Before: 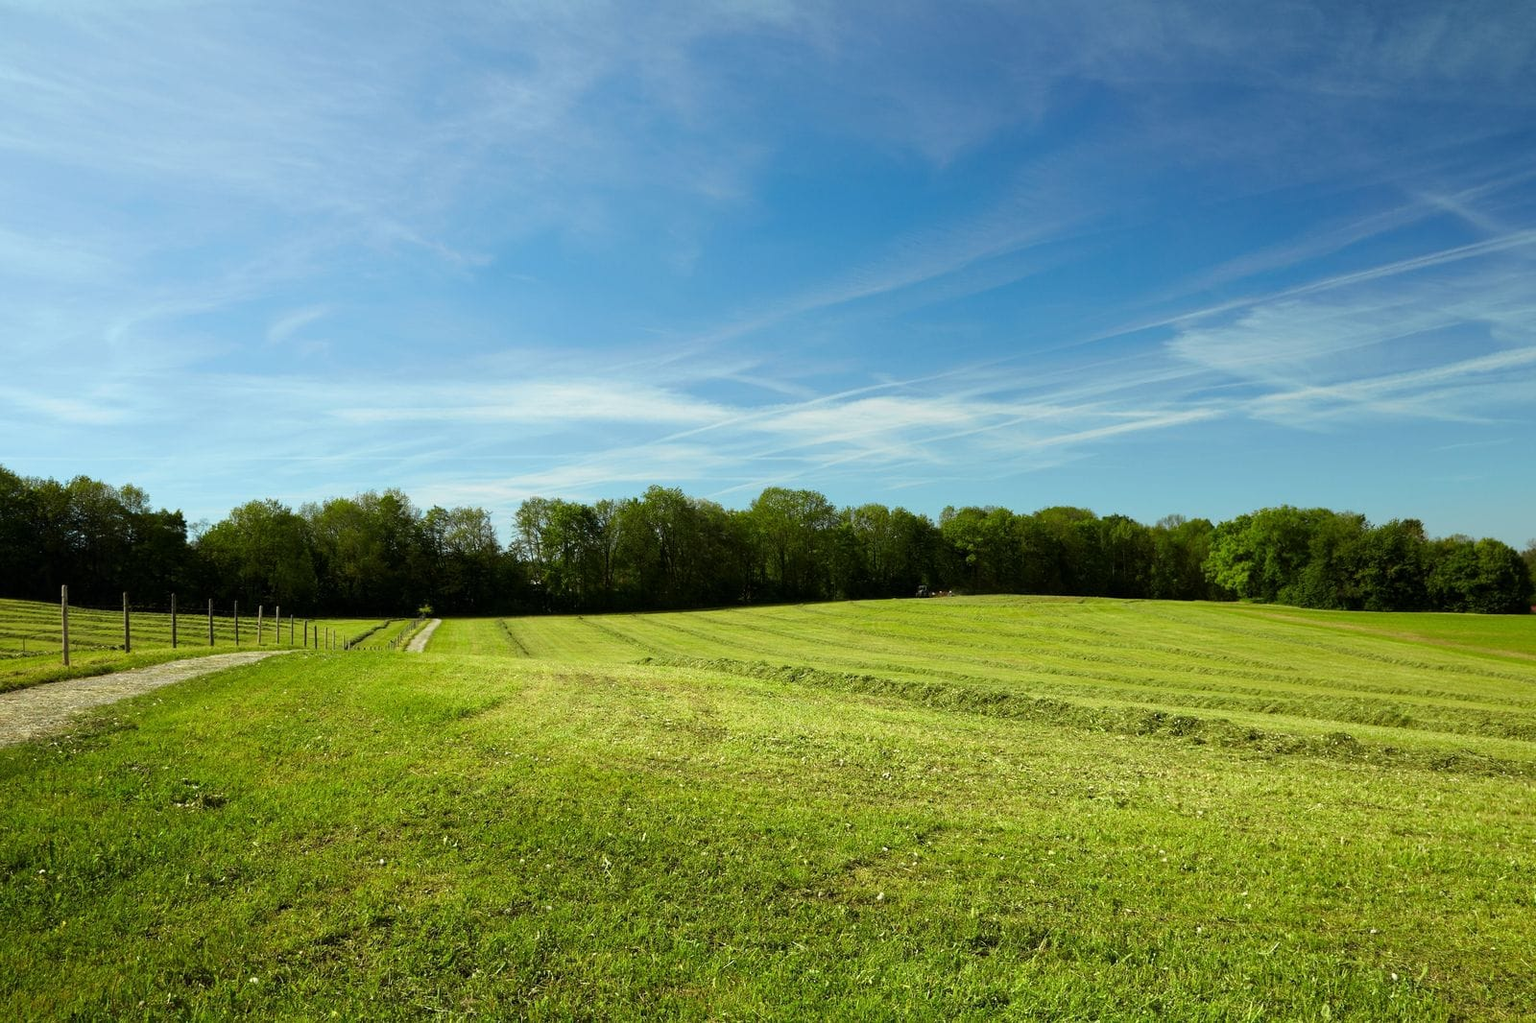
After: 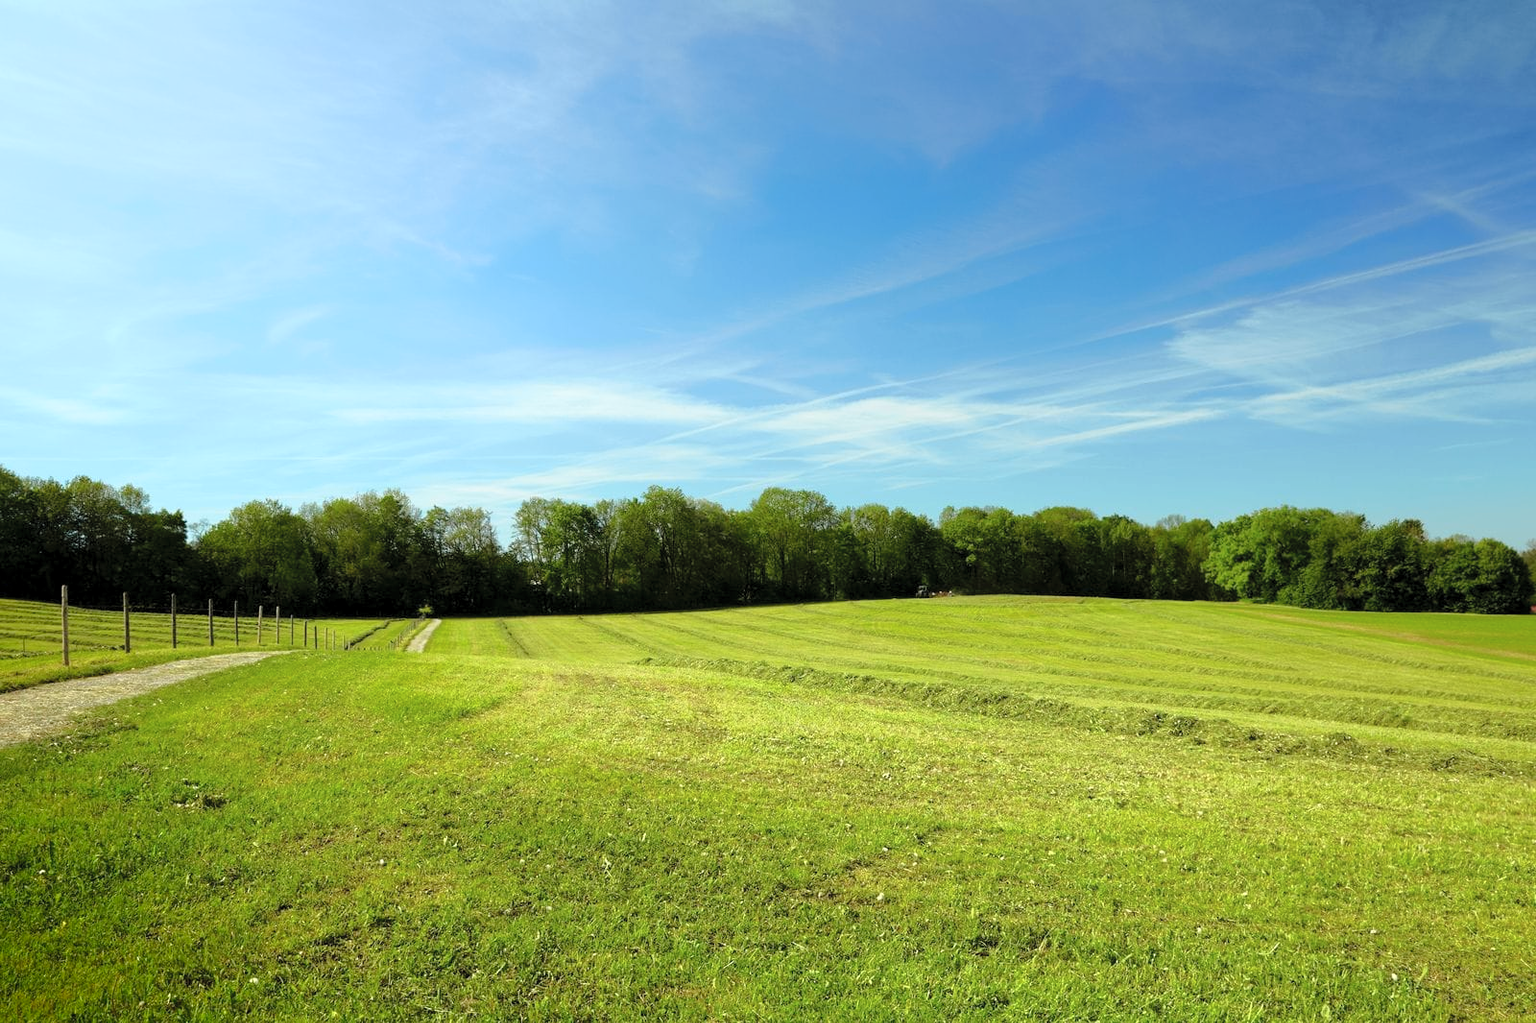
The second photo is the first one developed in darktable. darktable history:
exposure: black level correction 0.018, exposure 0.058 EV
surface blur: radius 21
shadows and highlights: radius 122.28, shadows -81.53, highlights 52.48, highlights color adjustment 52%, soften with gaussian
contrast brightness saturation: contrast 0.12, brightness 0.17, saturation 0.07
tone curve: curves: ch0 [(0, 0) (0.48, 0.504) (0.746, 0.705) (1, 1)], color space Lab, linked channels
